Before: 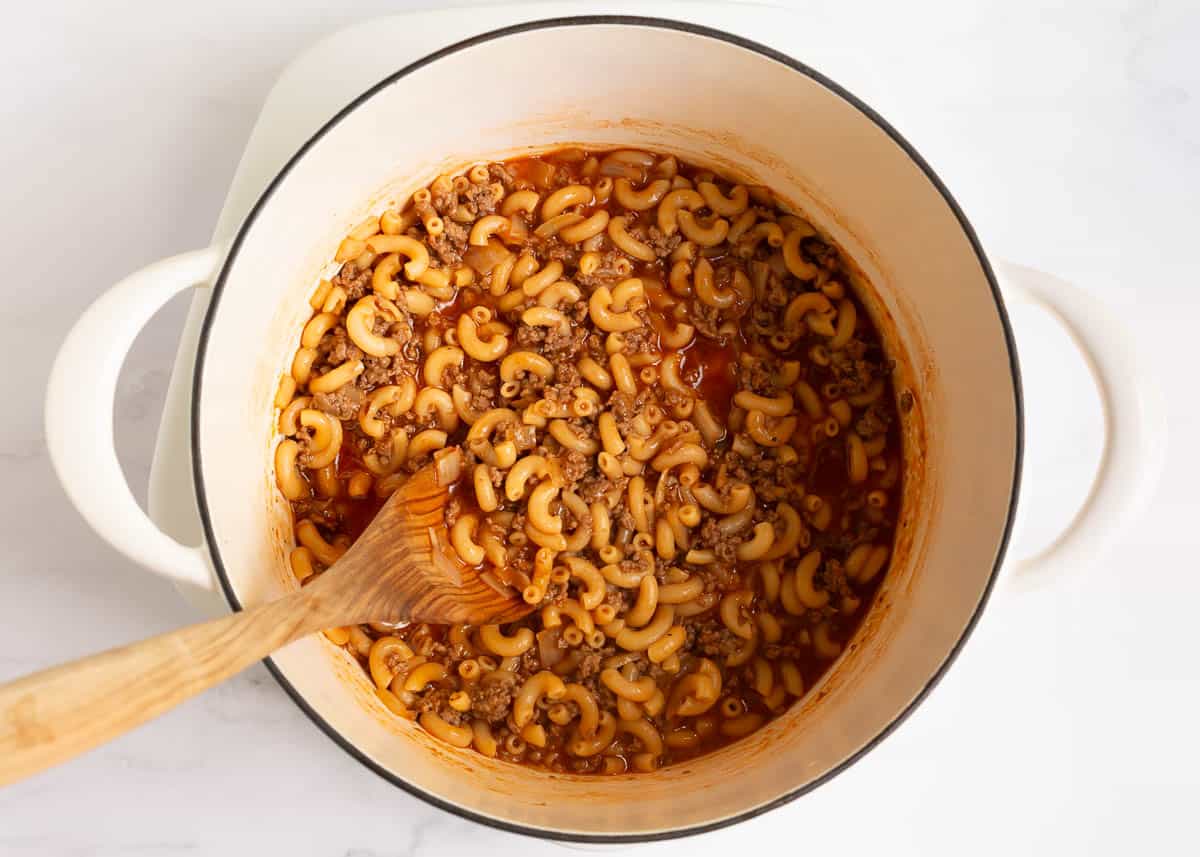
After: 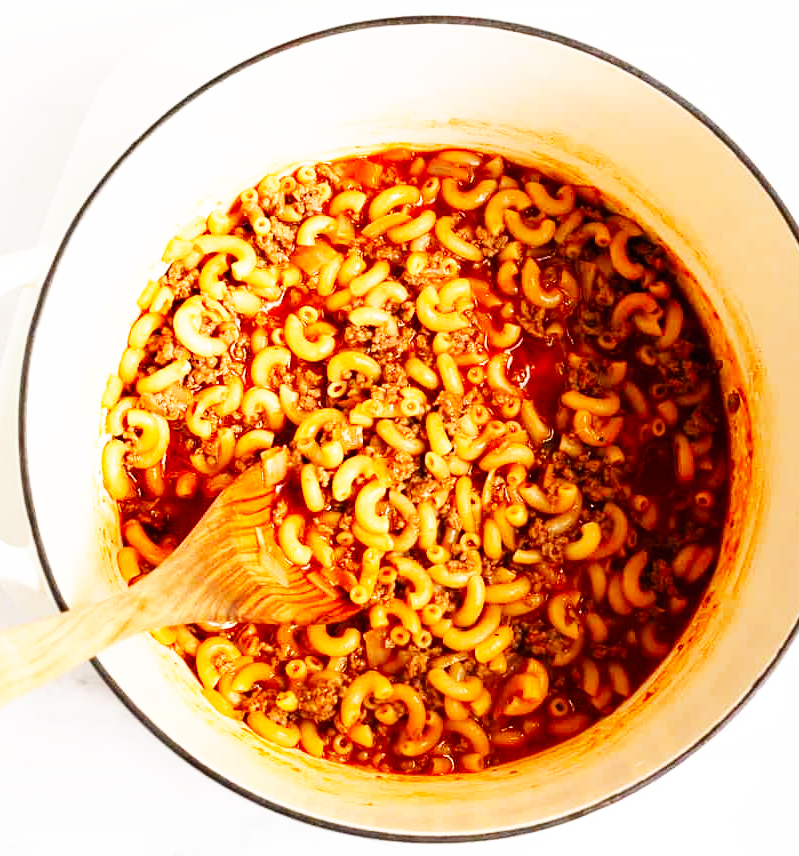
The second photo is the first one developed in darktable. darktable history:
base curve: curves: ch0 [(0, 0) (0.007, 0.004) (0.027, 0.03) (0.046, 0.07) (0.207, 0.54) (0.442, 0.872) (0.673, 0.972) (1, 1)], preserve colors none
vibrance: on, module defaults
crop and rotate: left 14.436%, right 18.898%
